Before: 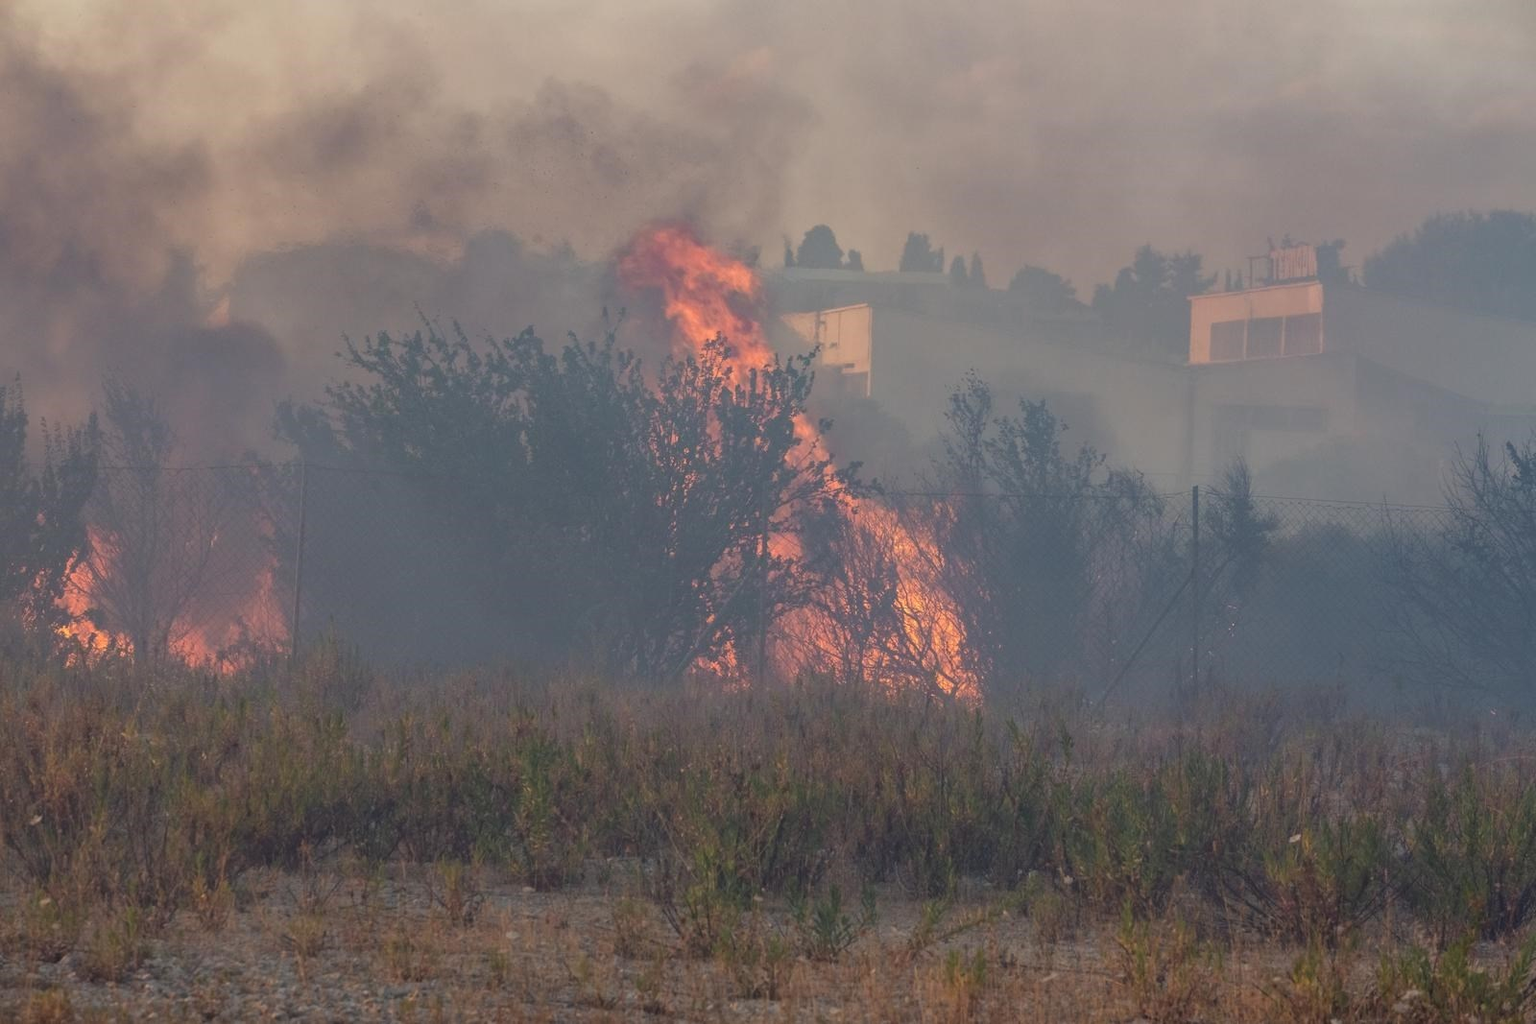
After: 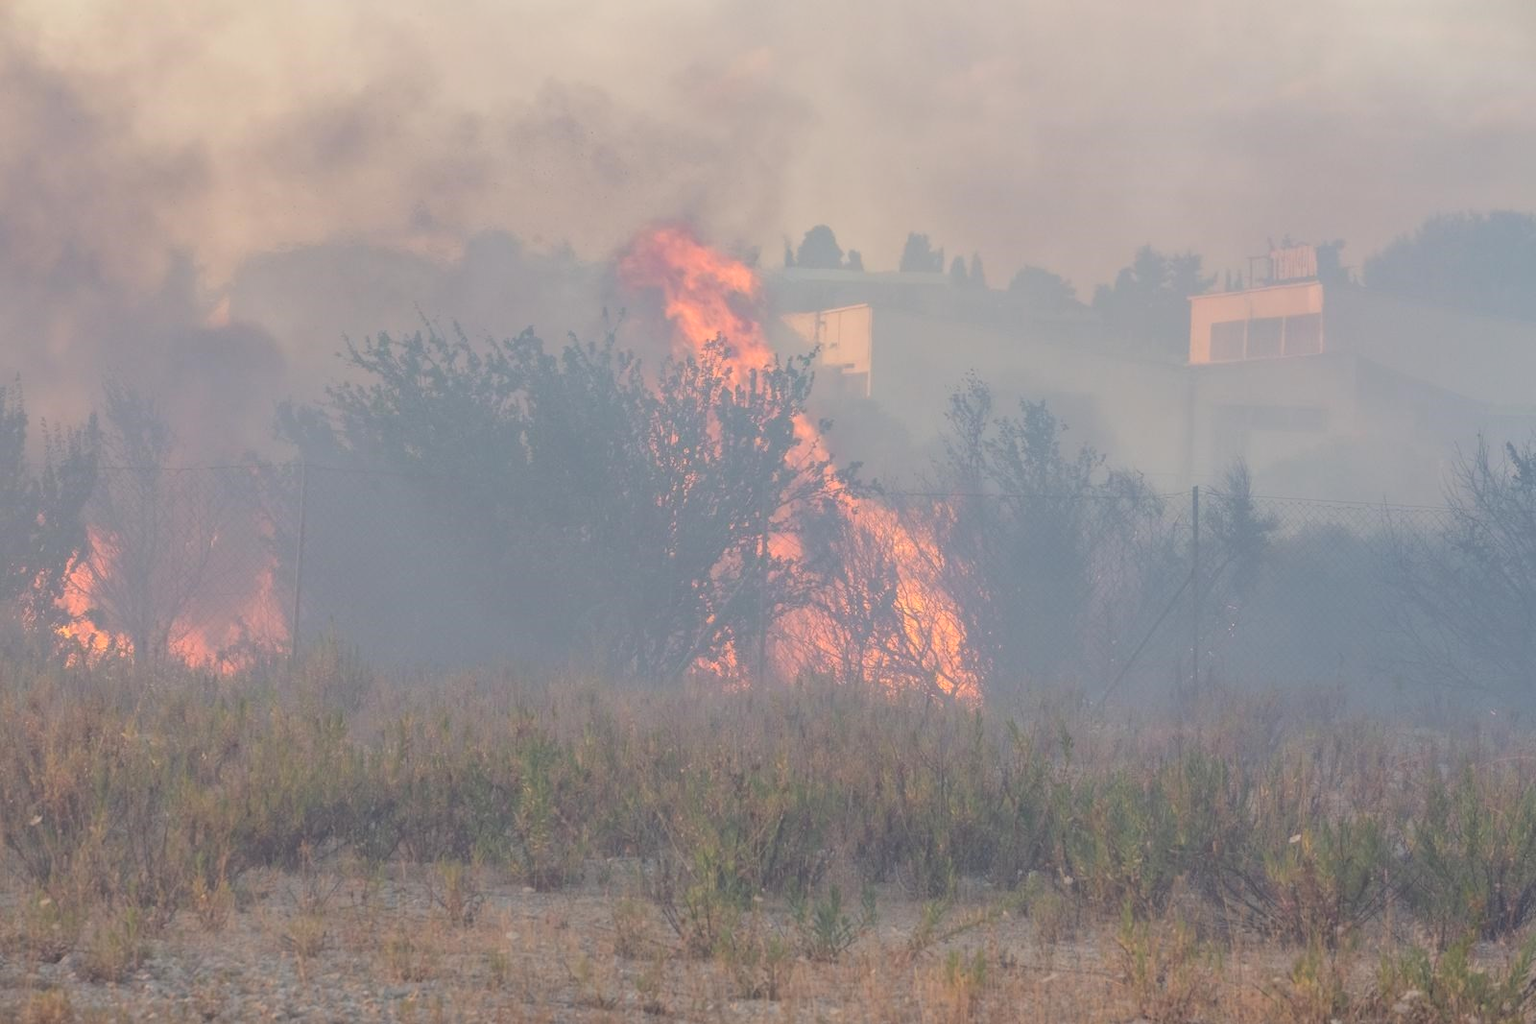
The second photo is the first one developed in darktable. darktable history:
exposure: compensate highlight preservation false
contrast brightness saturation: brightness 0.28
soften: size 10%, saturation 50%, brightness 0.2 EV, mix 10%
